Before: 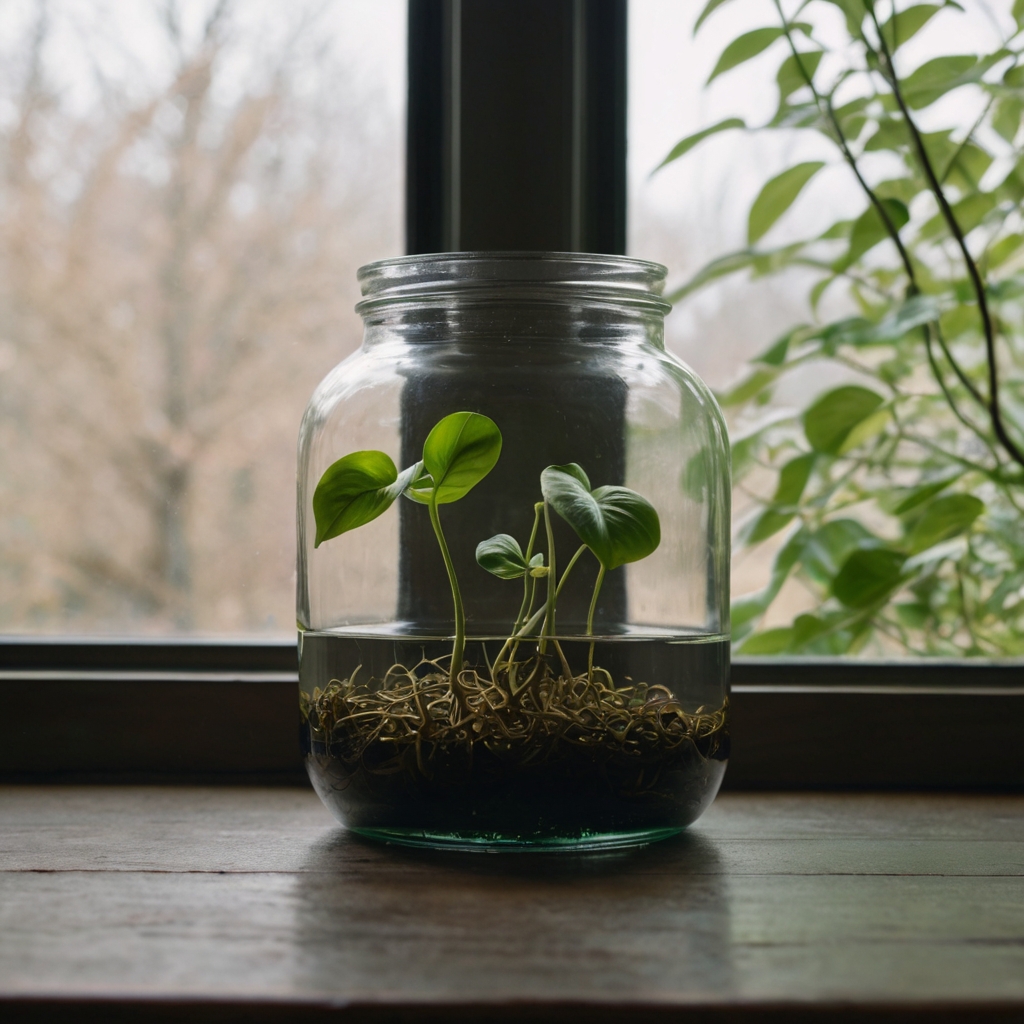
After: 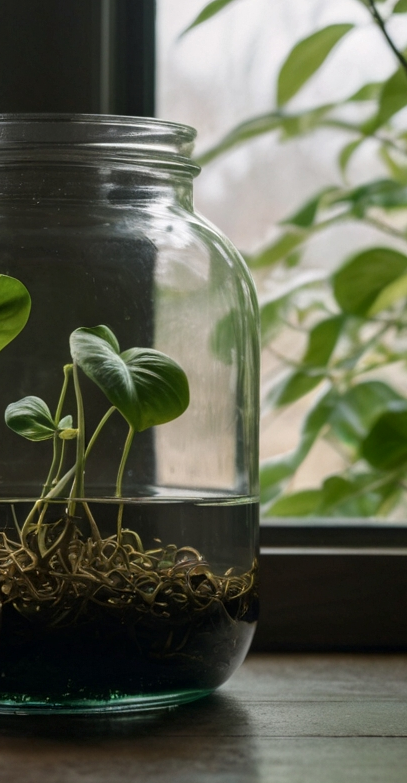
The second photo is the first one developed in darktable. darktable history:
tone equalizer: on, module defaults
crop: left 46.092%, top 13.559%, right 14.127%, bottom 9.961%
local contrast: on, module defaults
